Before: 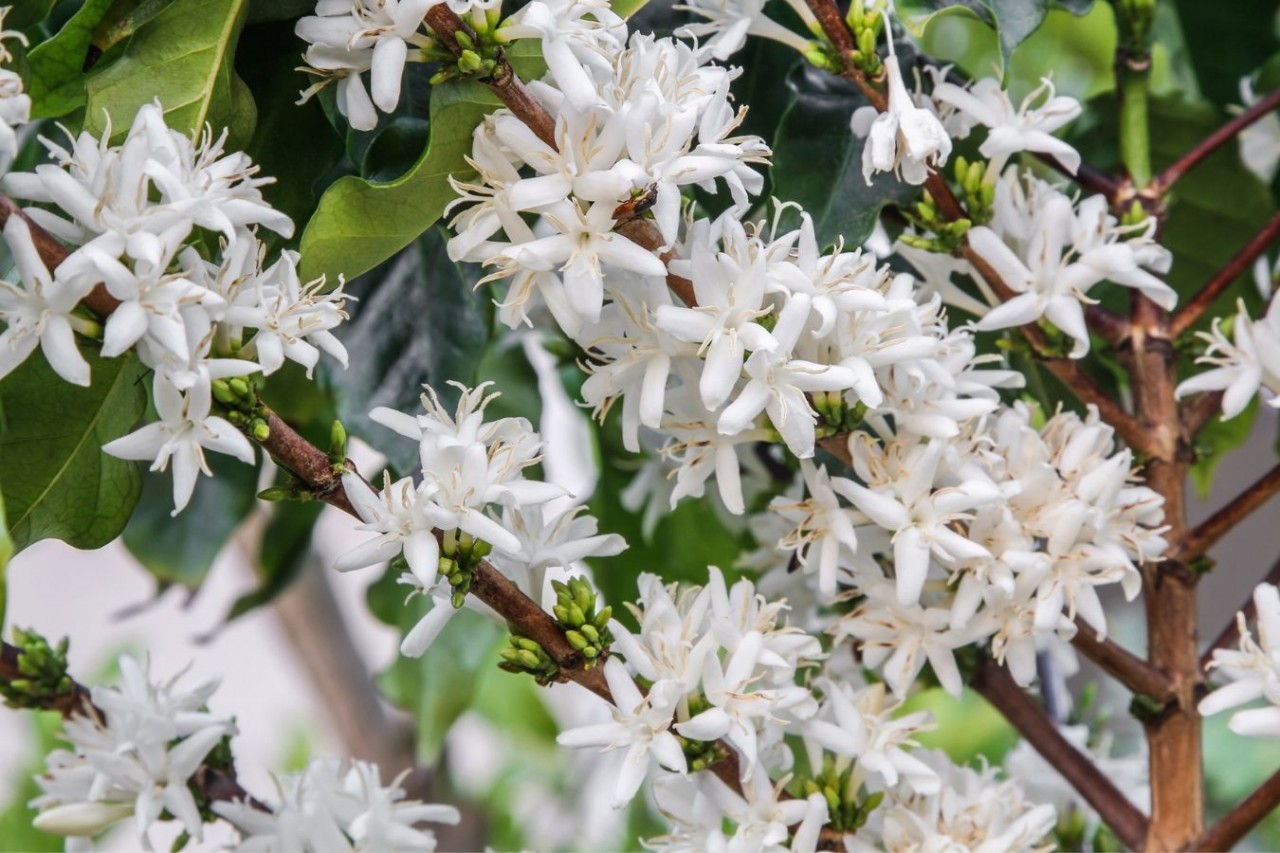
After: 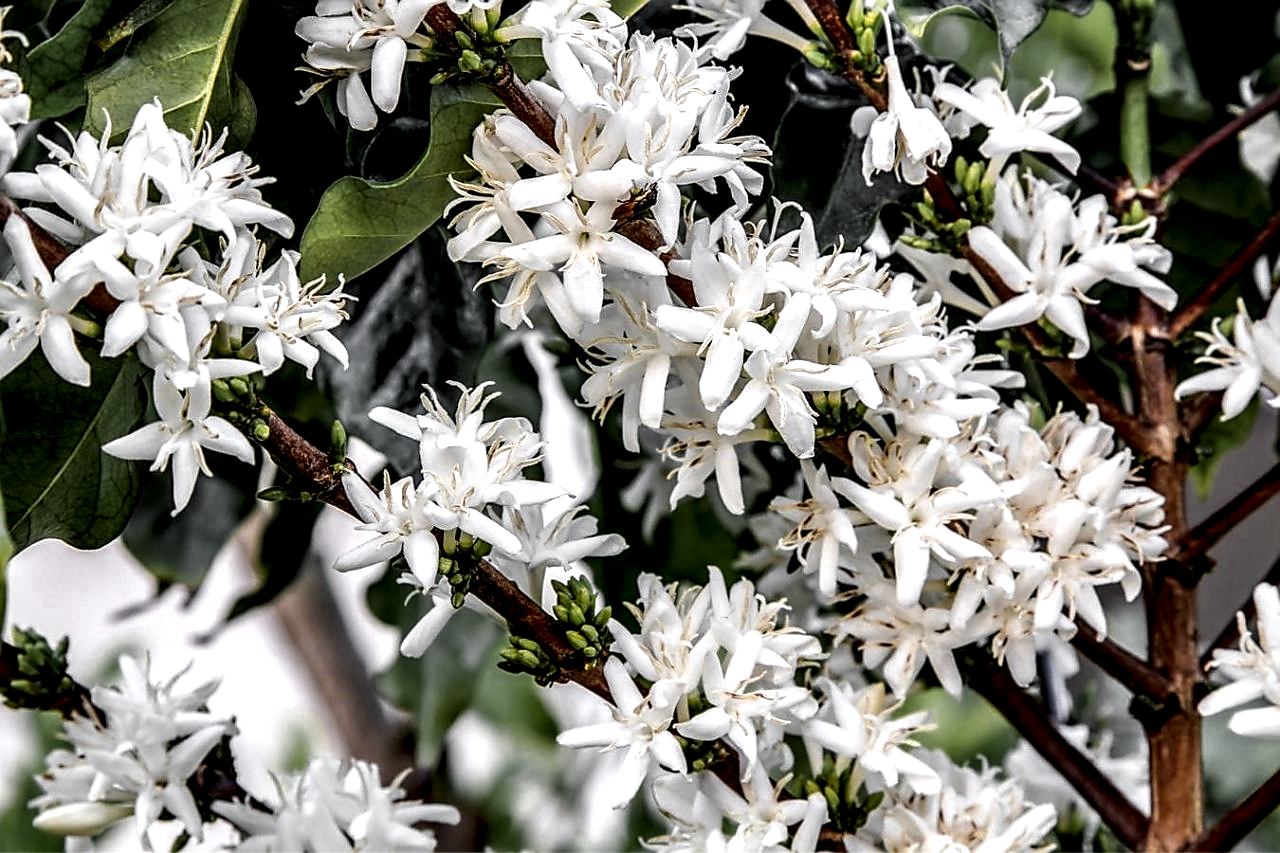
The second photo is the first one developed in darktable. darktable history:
contrast brightness saturation: contrast -0.02, brightness -0.008, saturation 0.027
color zones: curves: ch0 [(0.035, 0.242) (0.25, 0.5) (0.384, 0.214) (0.488, 0.255) (0.75, 0.5)]; ch1 [(0.063, 0.379) (0.25, 0.5) (0.354, 0.201) (0.489, 0.085) (0.729, 0.271)]; ch2 [(0.25, 0.5) (0.38, 0.517) (0.442, 0.51) (0.735, 0.456)]
sharpen: radius 1.405, amount 1.259, threshold 0.618
local contrast: shadows 161%, detail 226%
